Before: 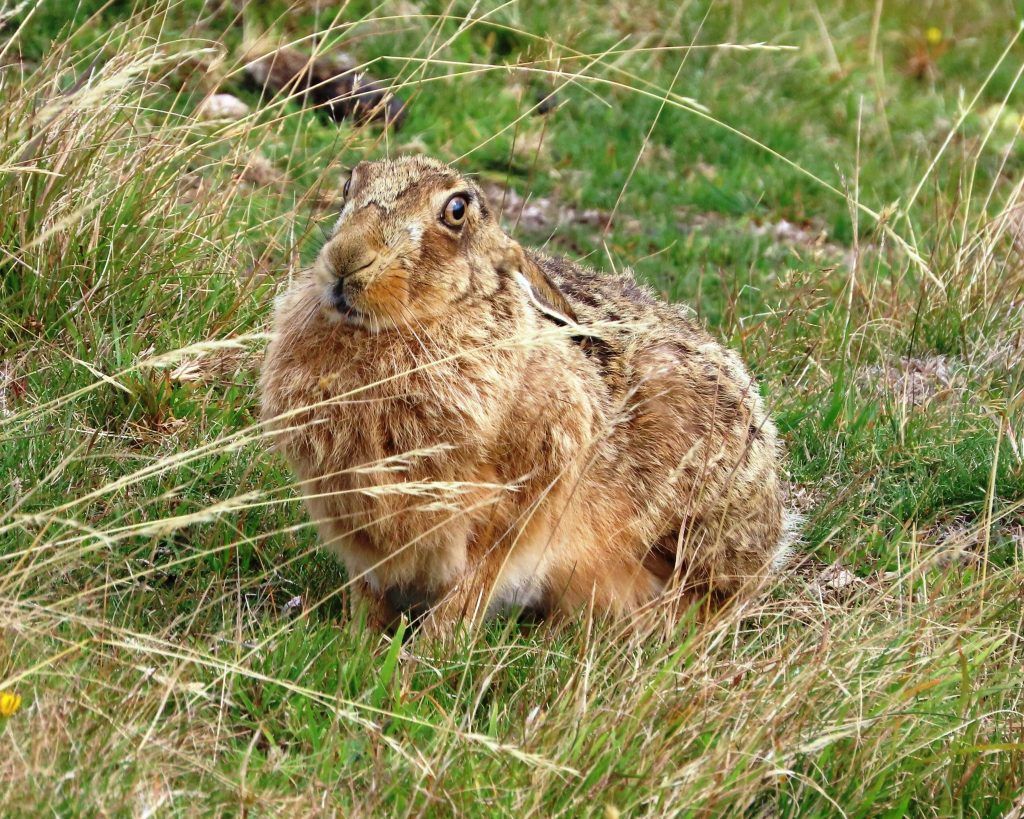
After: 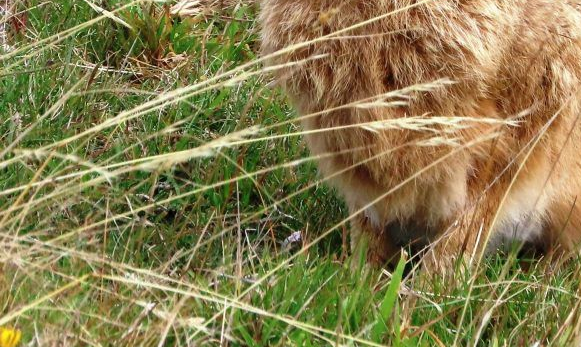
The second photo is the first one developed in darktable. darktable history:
crop: top 44.568%, right 43.199%, bottom 12.962%
